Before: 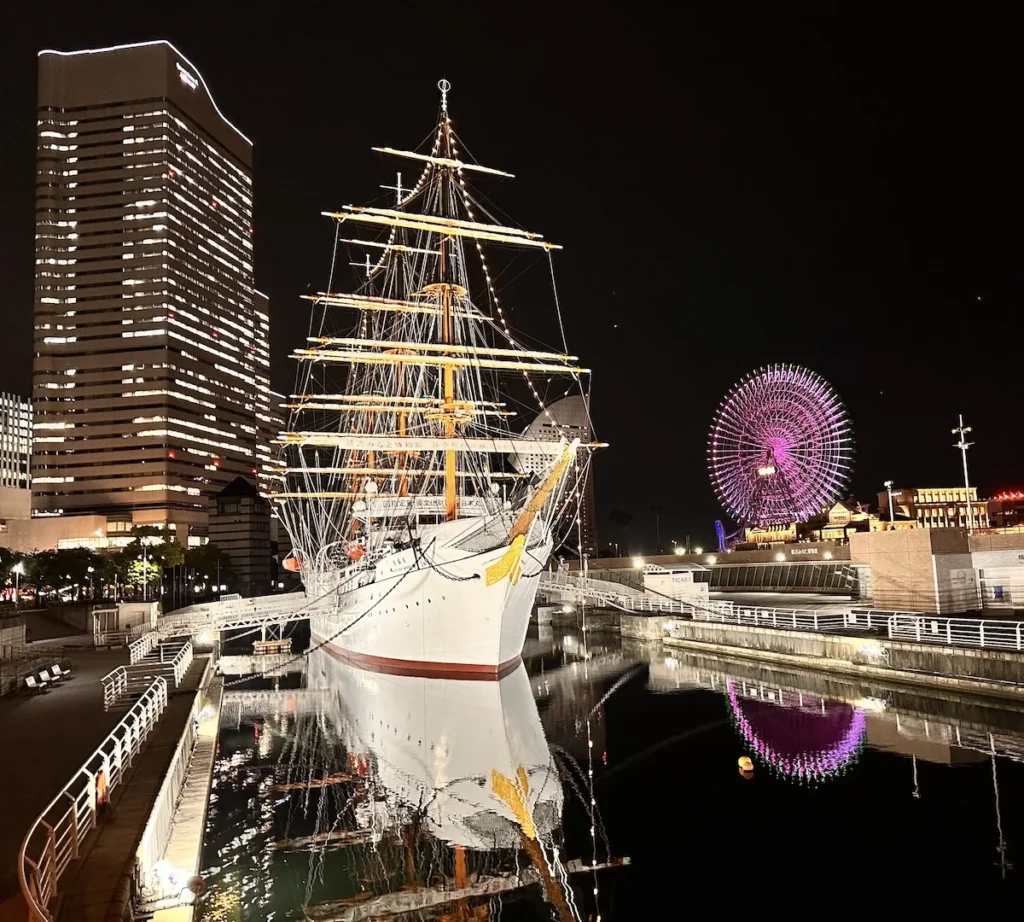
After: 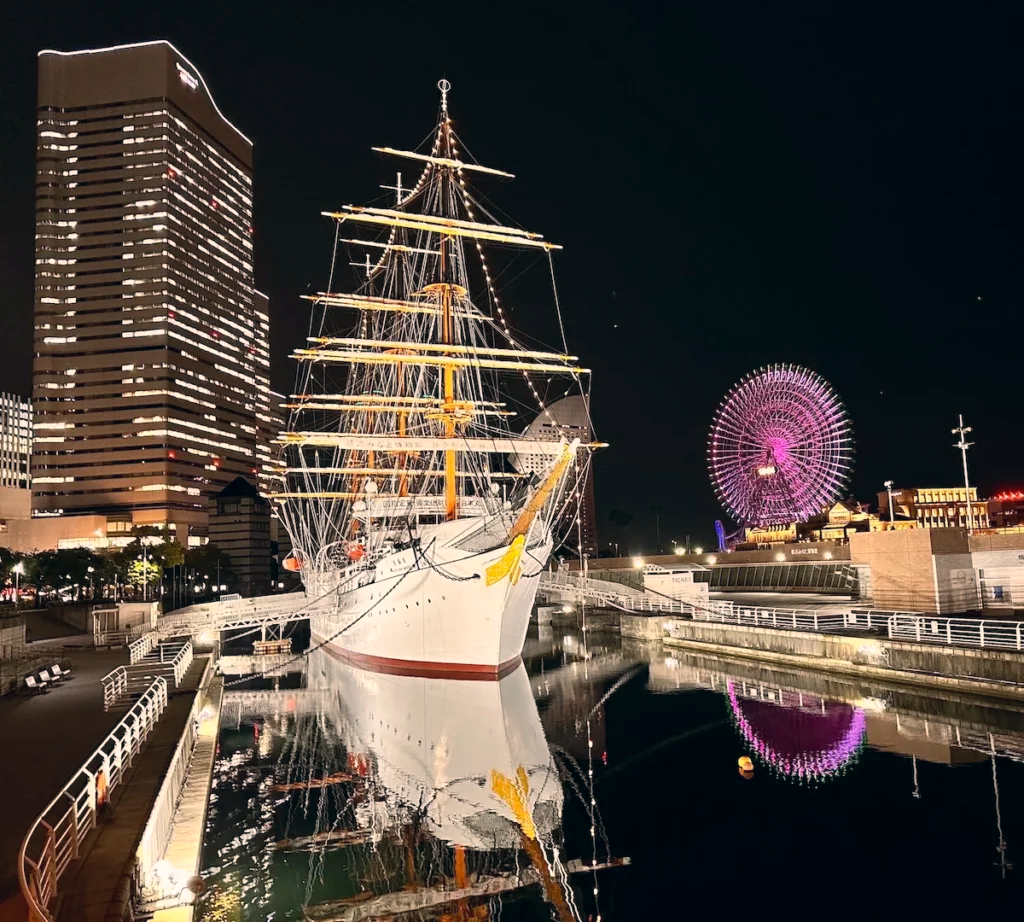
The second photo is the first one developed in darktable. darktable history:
color correction: highlights a* 5.38, highlights b* 5.3, shadows a* -4.26, shadows b* -5.11
shadows and highlights: shadows 25, highlights -25
